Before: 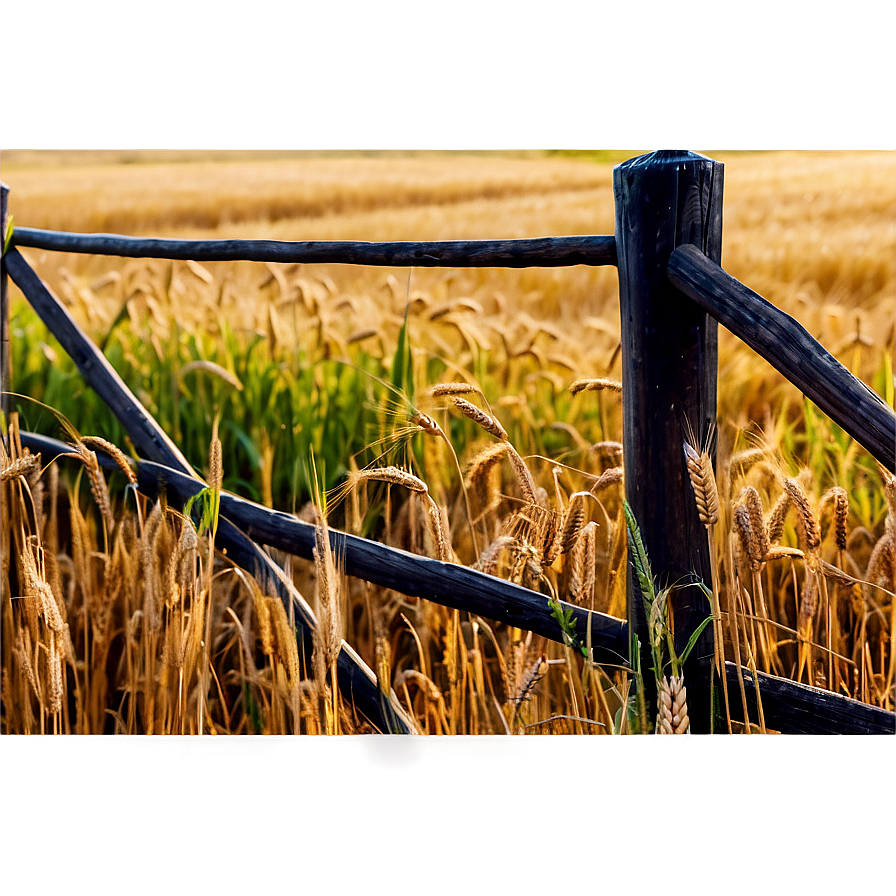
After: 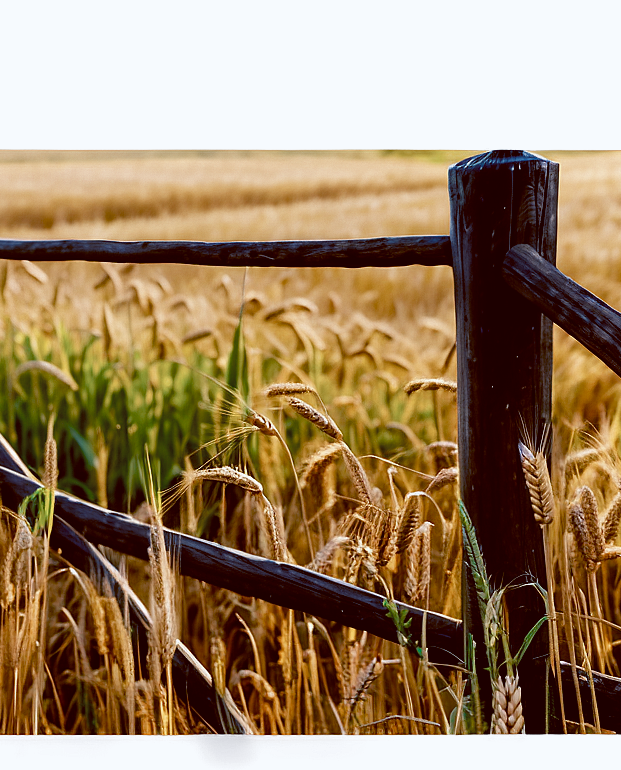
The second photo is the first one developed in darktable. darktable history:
color zones: curves: ch0 [(0, 0.5) (0.125, 0.4) (0.25, 0.5) (0.375, 0.4) (0.5, 0.4) (0.625, 0.35) (0.75, 0.35) (0.875, 0.5)]; ch1 [(0, 0.35) (0.125, 0.45) (0.25, 0.35) (0.375, 0.35) (0.5, 0.35) (0.625, 0.35) (0.75, 0.45) (0.875, 0.35)]; ch2 [(0, 0.6) (0.125, 0.5) (0.25, 0.5) (0.375, 0.6) (0.5, 0.6) (0.625, 0.5) (0.75, 0.5) (0.875, 0.5)]
rgb levels: preserve colors max RGB
color balance: lift [1, 1.015, 1.004, 0.985], gamma [1, 0.958, 0.971, 1.042], gain [1, 0.956, 0.977, 1.044]
crop: left 18.479%, right 12.2%, bottom 13.971%
